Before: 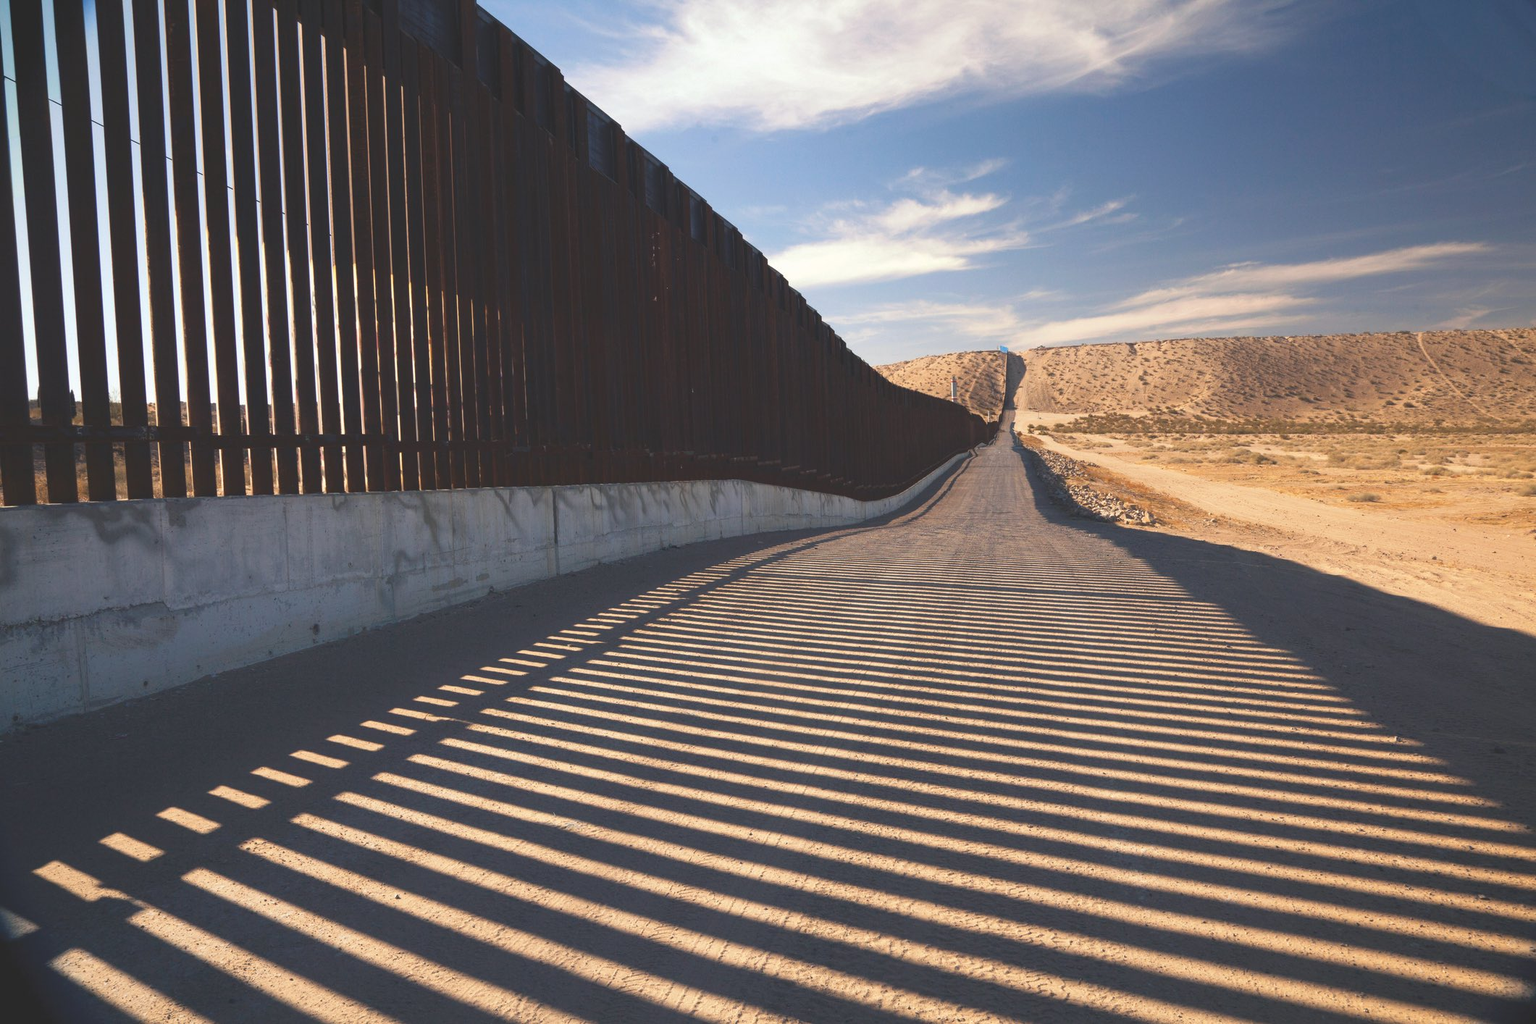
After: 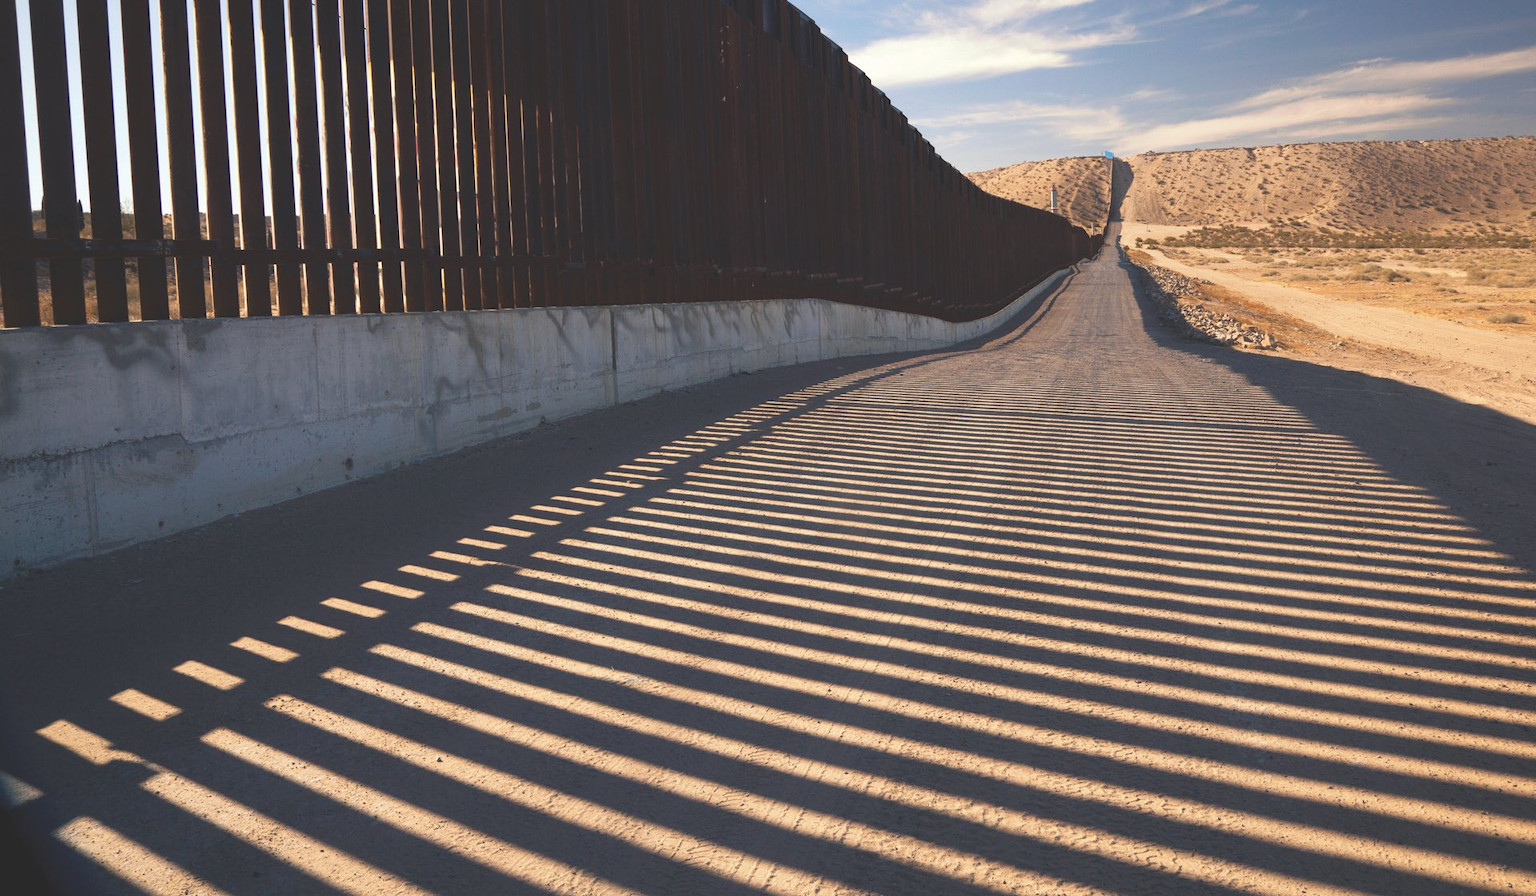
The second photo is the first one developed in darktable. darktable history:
crop: top 20.468%, right 9.463%, bottom 0.26%
